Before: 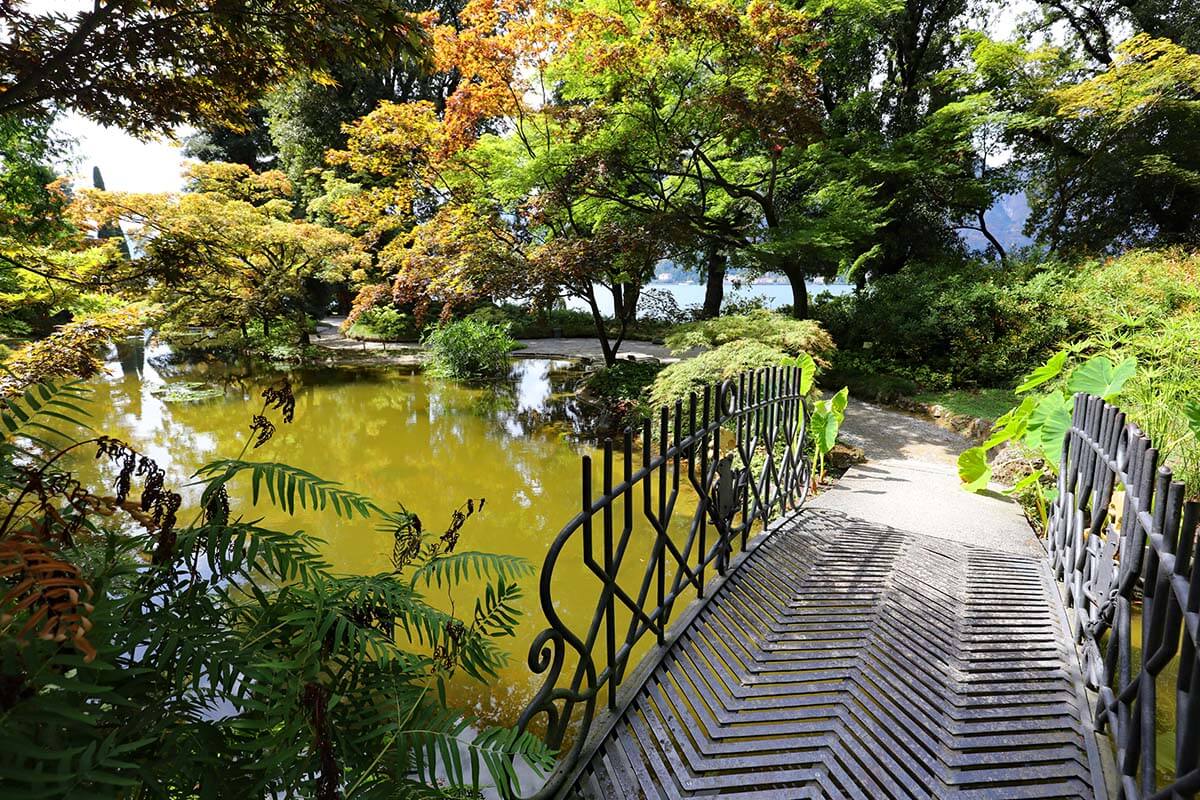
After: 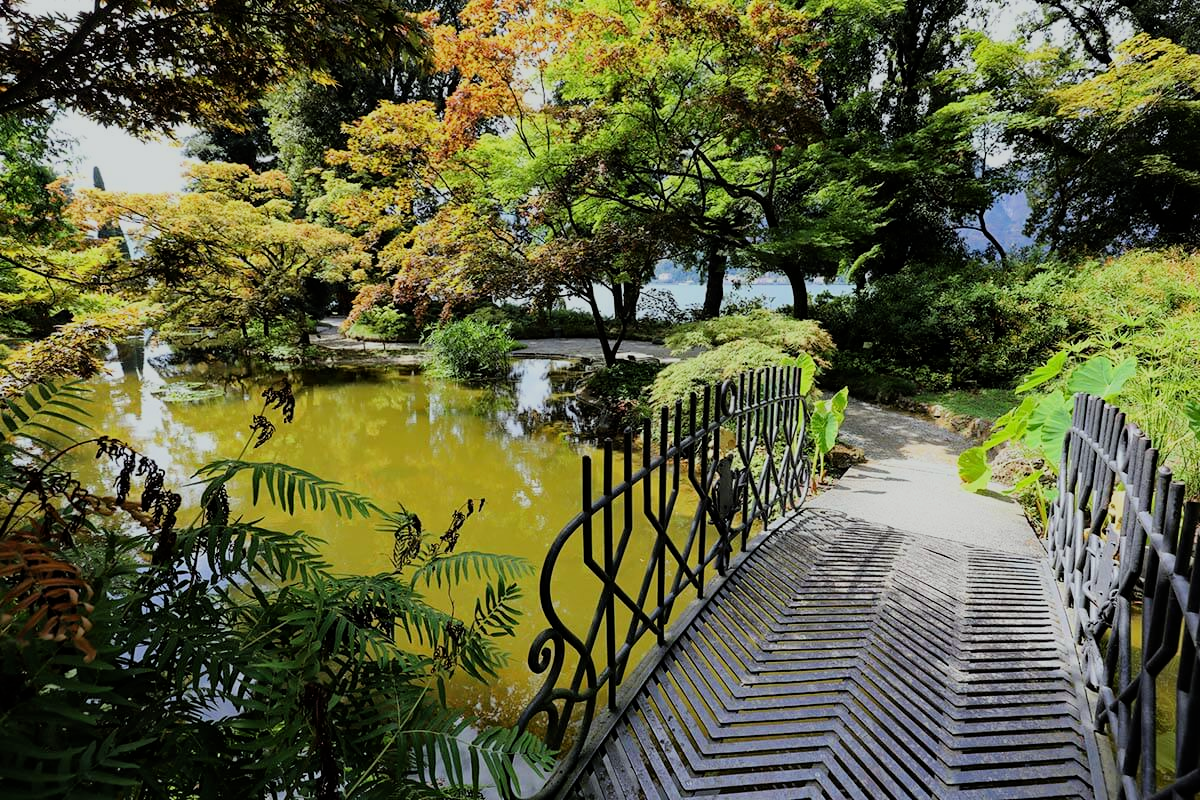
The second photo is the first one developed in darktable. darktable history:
white balance: red 0.978, blue 0.999
filmic rgb: black relative exposure -7.65 EV, white relative exposure 4.56 EV, hardness 3.61, color science v6 (2022)
